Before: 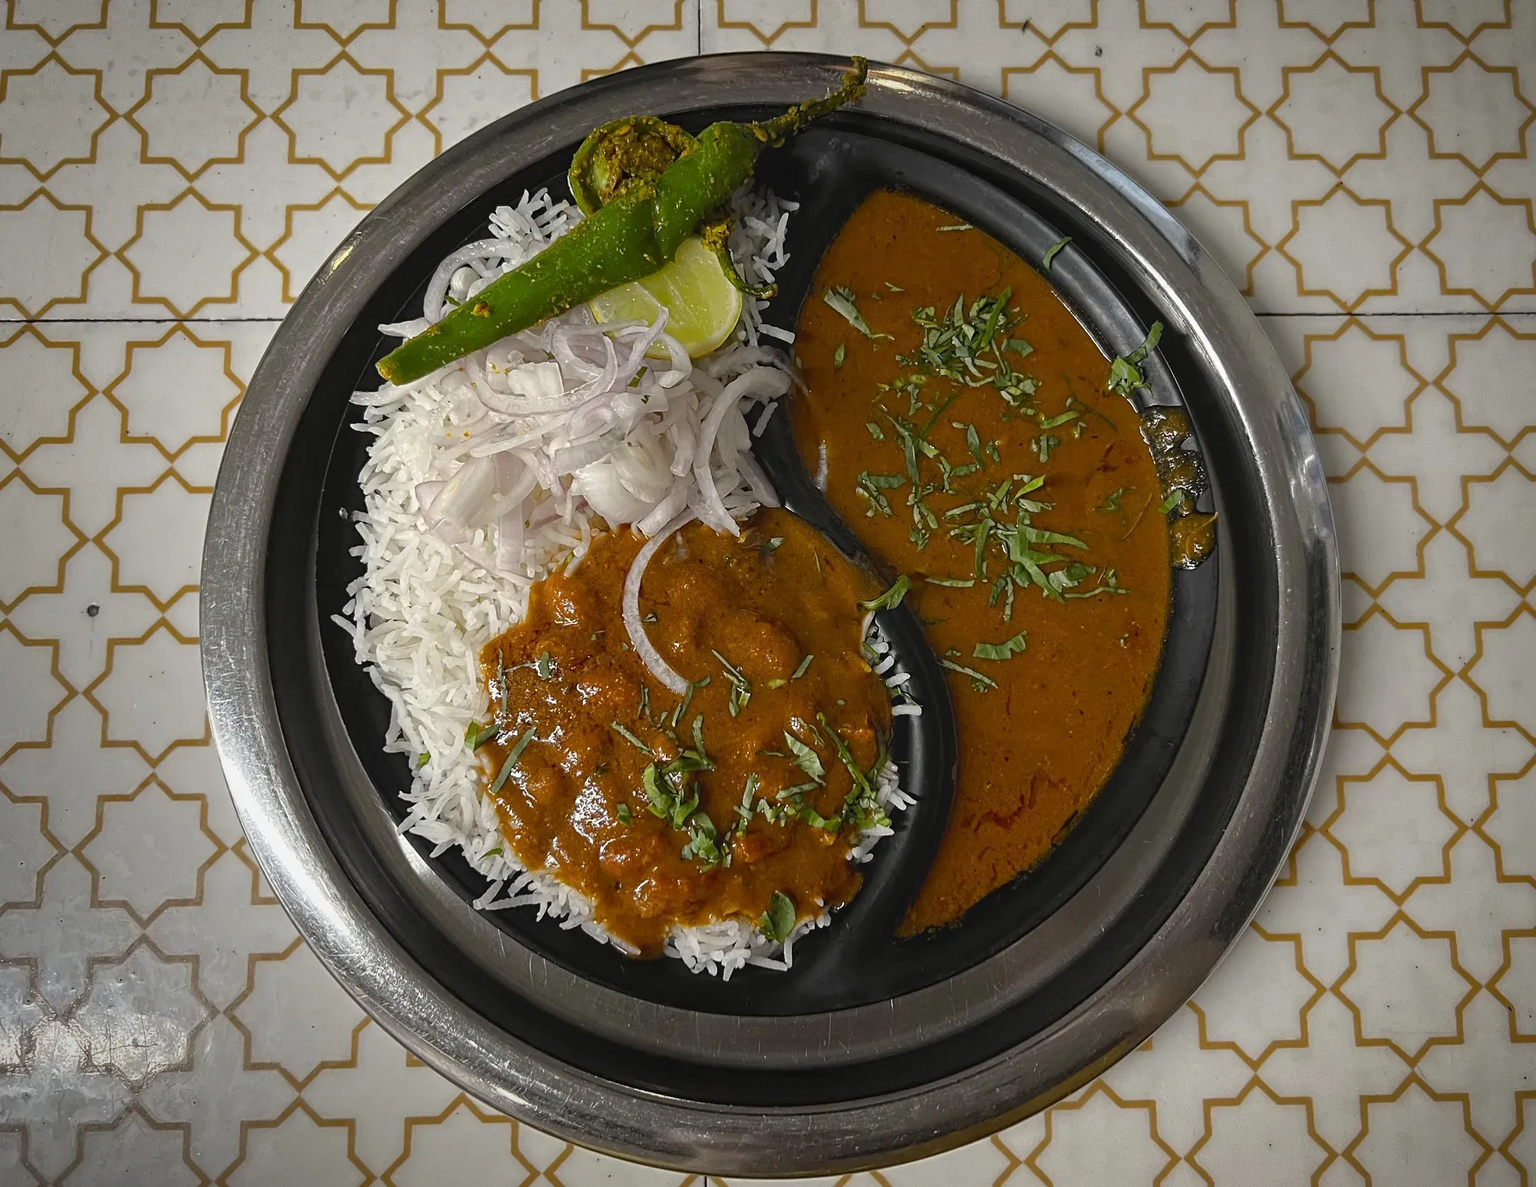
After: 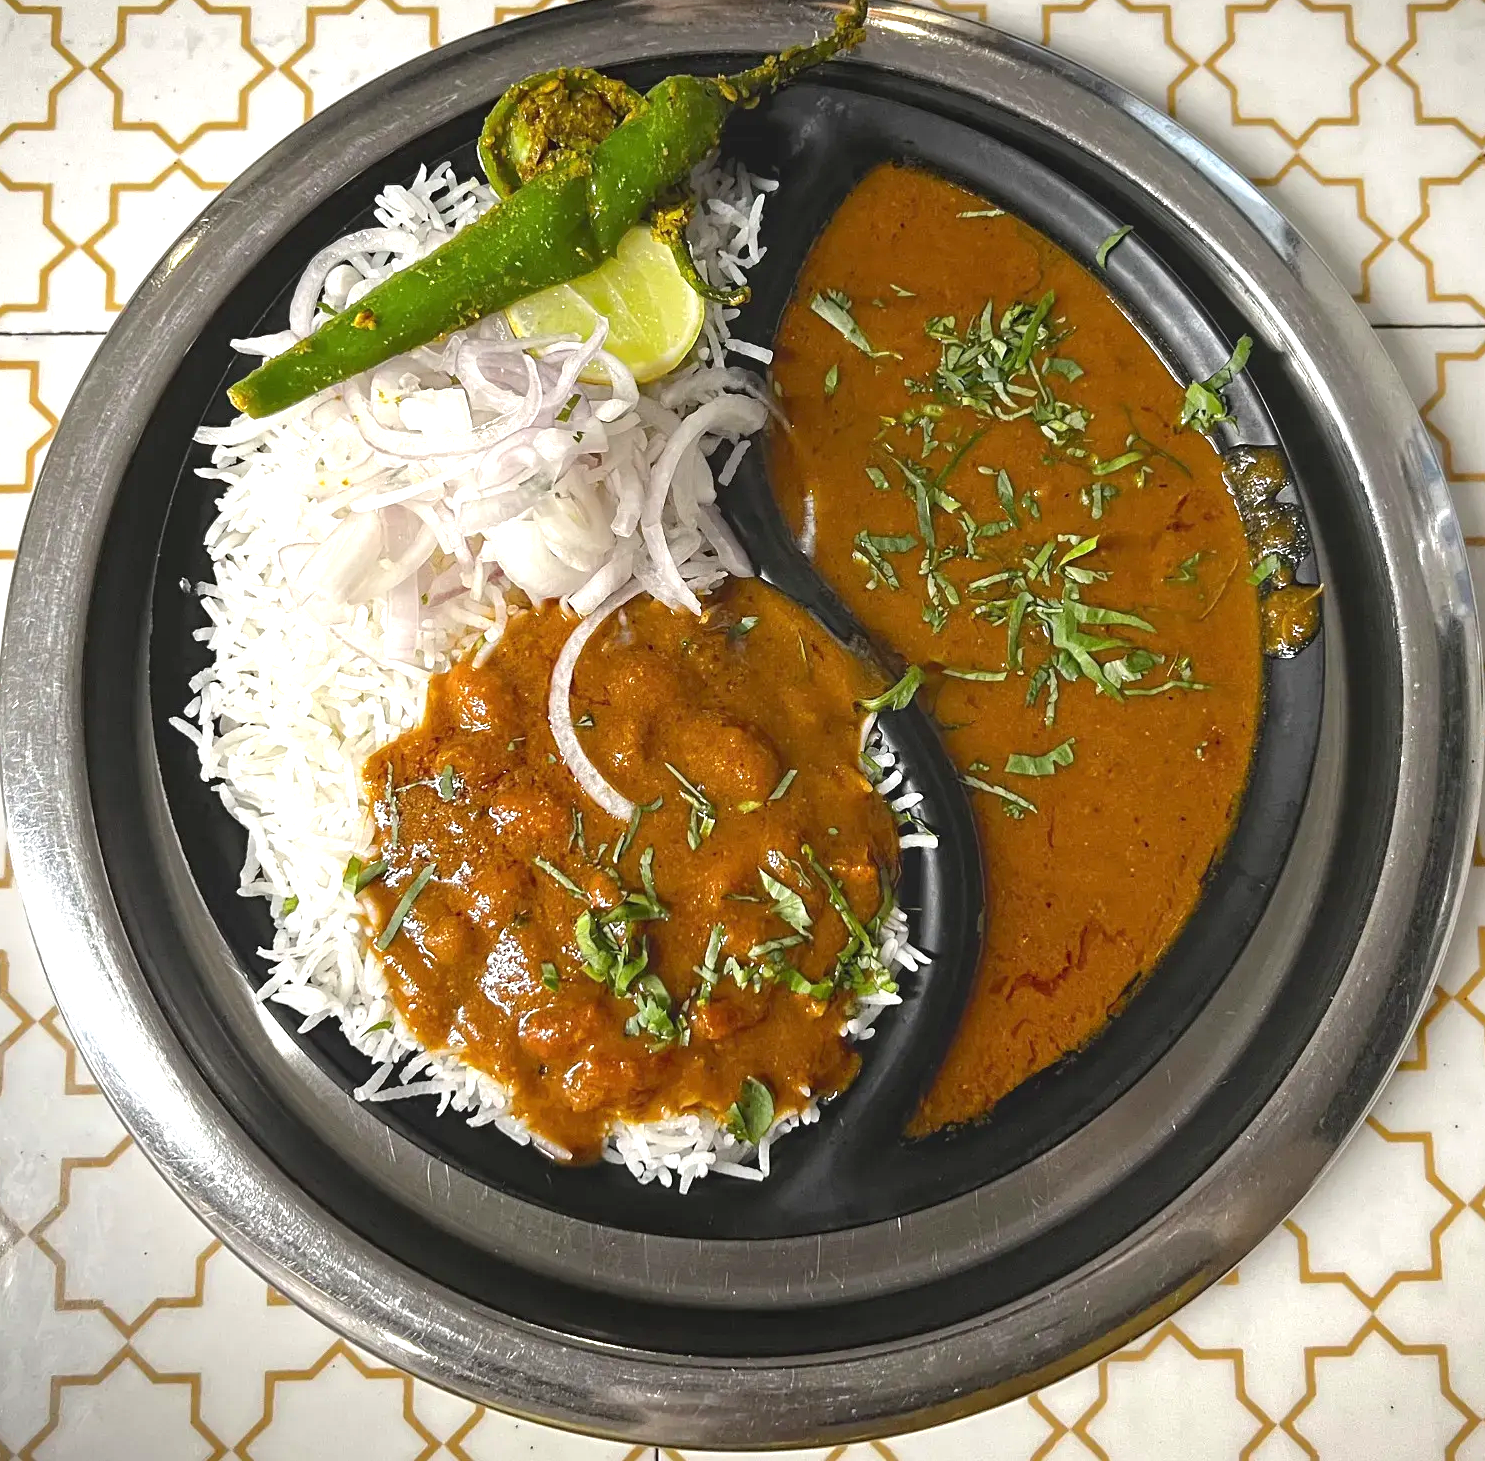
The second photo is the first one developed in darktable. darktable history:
crop and rotate: left 13.108%, top 5.405%, right 12.595%
exposure: black level correction 0, exposure 1.106 EV, compensate exposure bias true, compensate highlight preservation false
